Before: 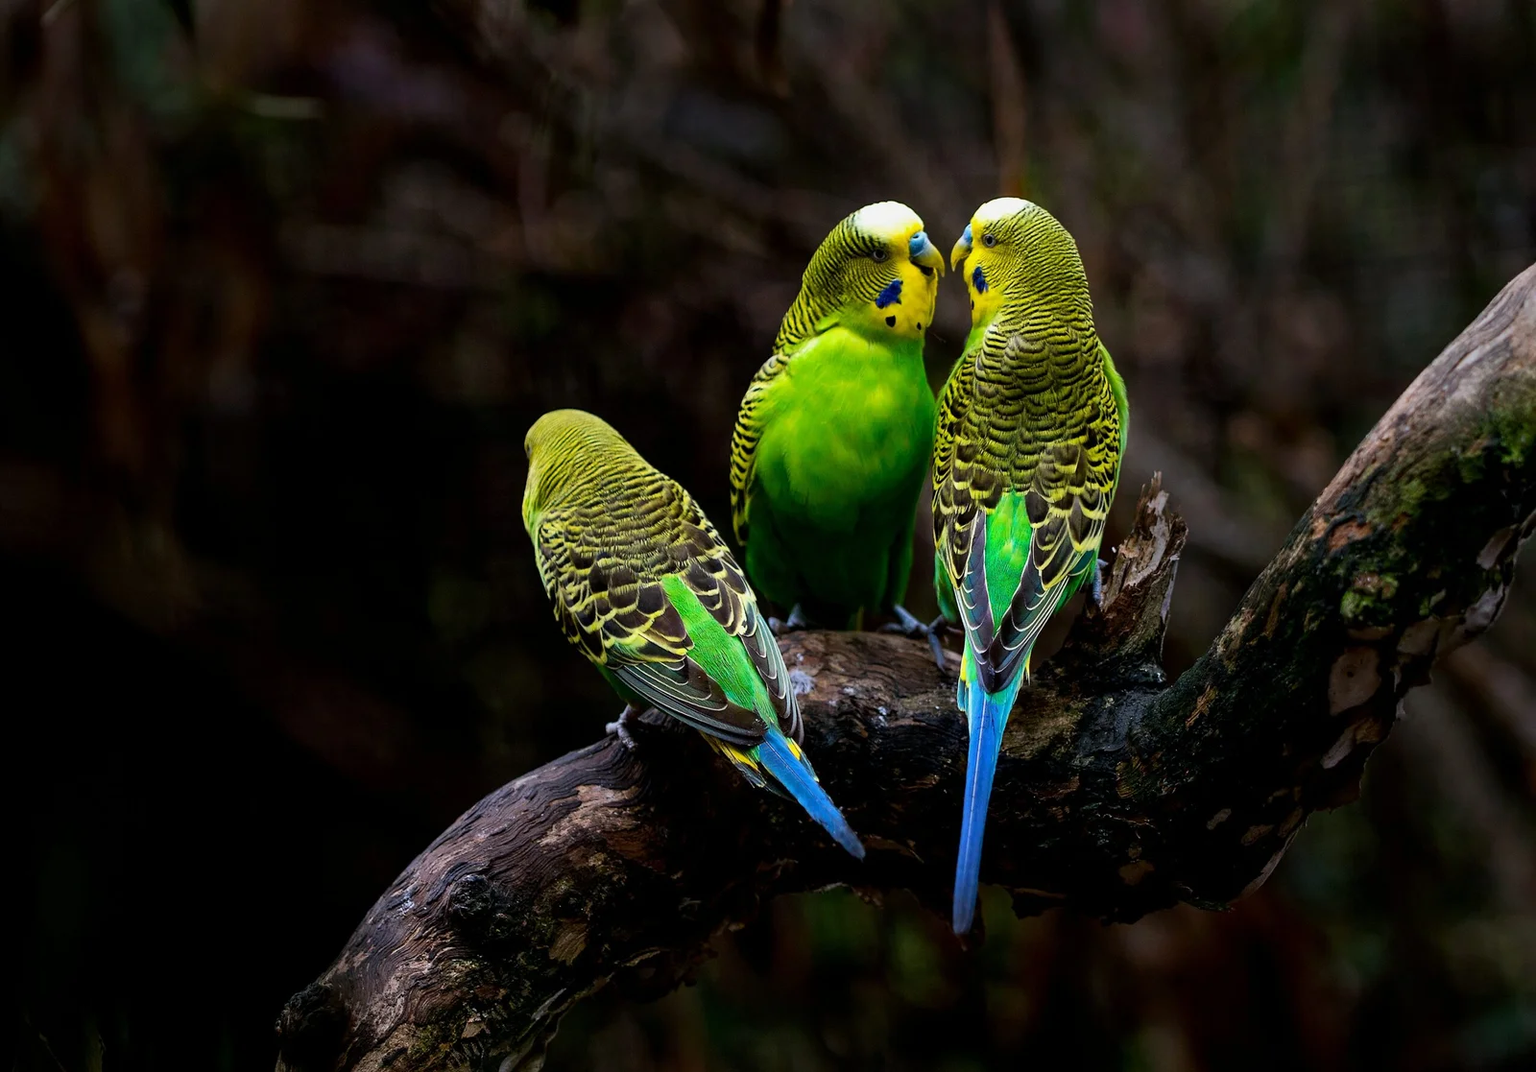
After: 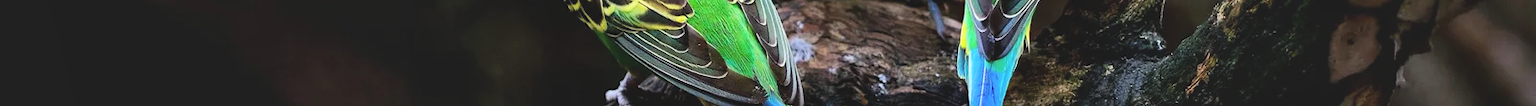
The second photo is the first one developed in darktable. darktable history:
exposure: black level correction -0.008, exposure 0.067 EV, compensate highlight preservation false
shadows and highlights: soften with gaussian
crop and rotate: top 59.084%, bottom 30.916%
